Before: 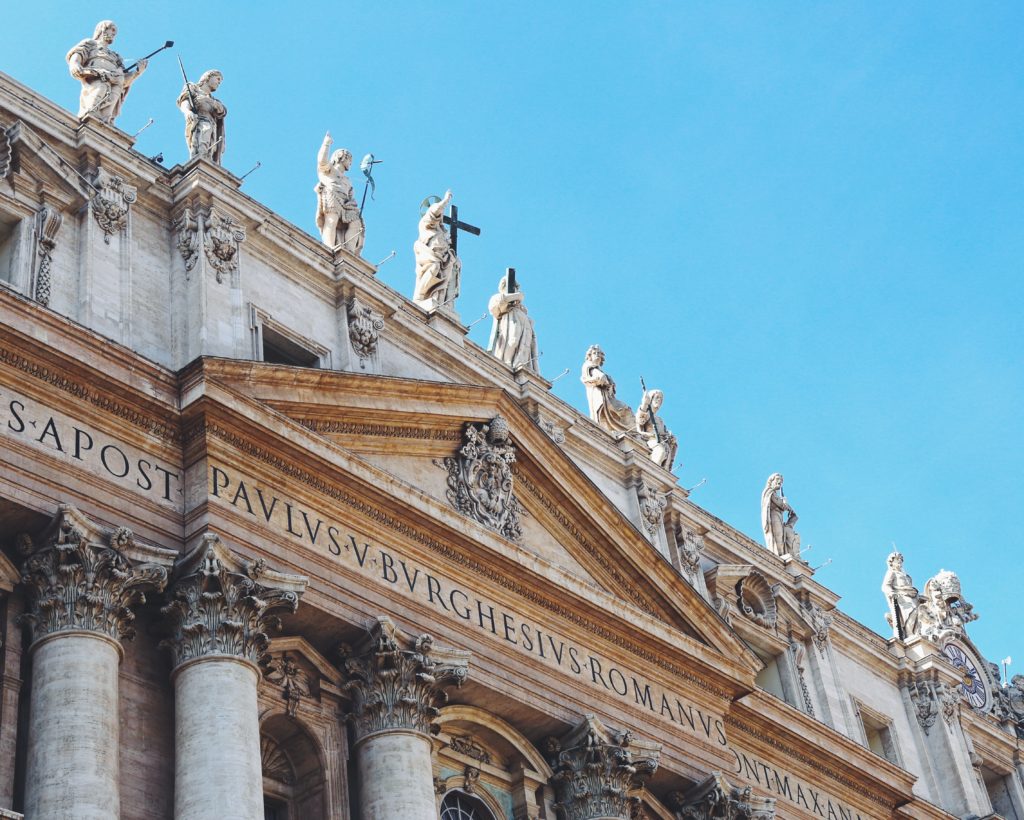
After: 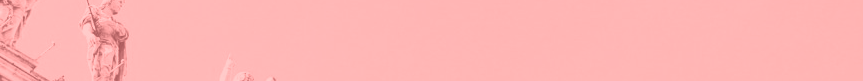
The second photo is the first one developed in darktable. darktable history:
colorize: saturation 51%, source mix 50.67%, lightness 50.67%
crop and rotate: left 9.644%, top 9.491%, right 6.021%, bottom 80.509%
contrast brightness saturation: contrast 0.2, brightness 0.16, saturation 0.22
exposure: exposure -0.21 EV, compensate highlight preservation false
